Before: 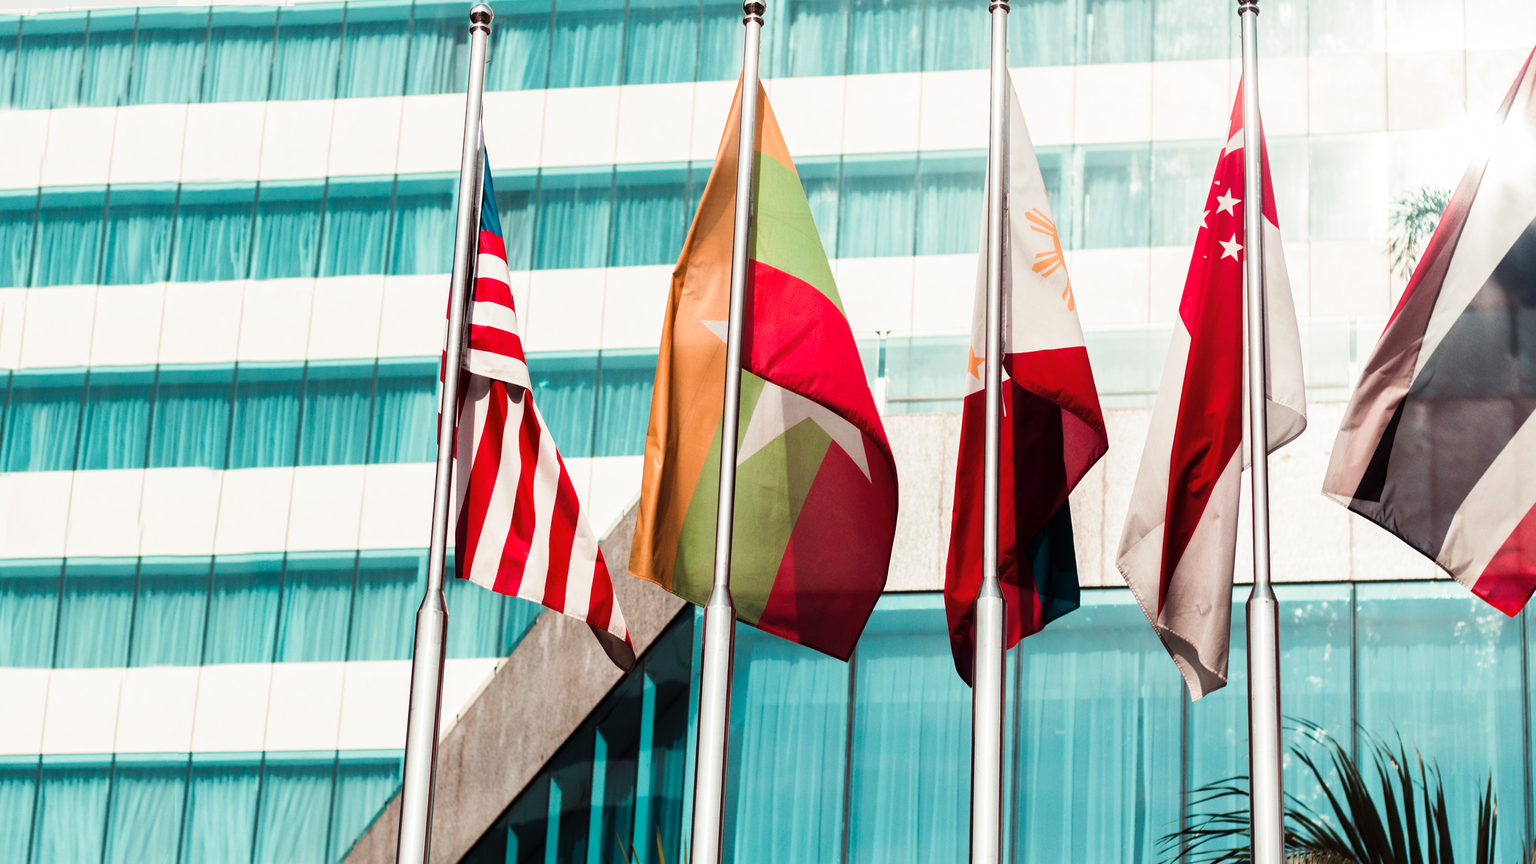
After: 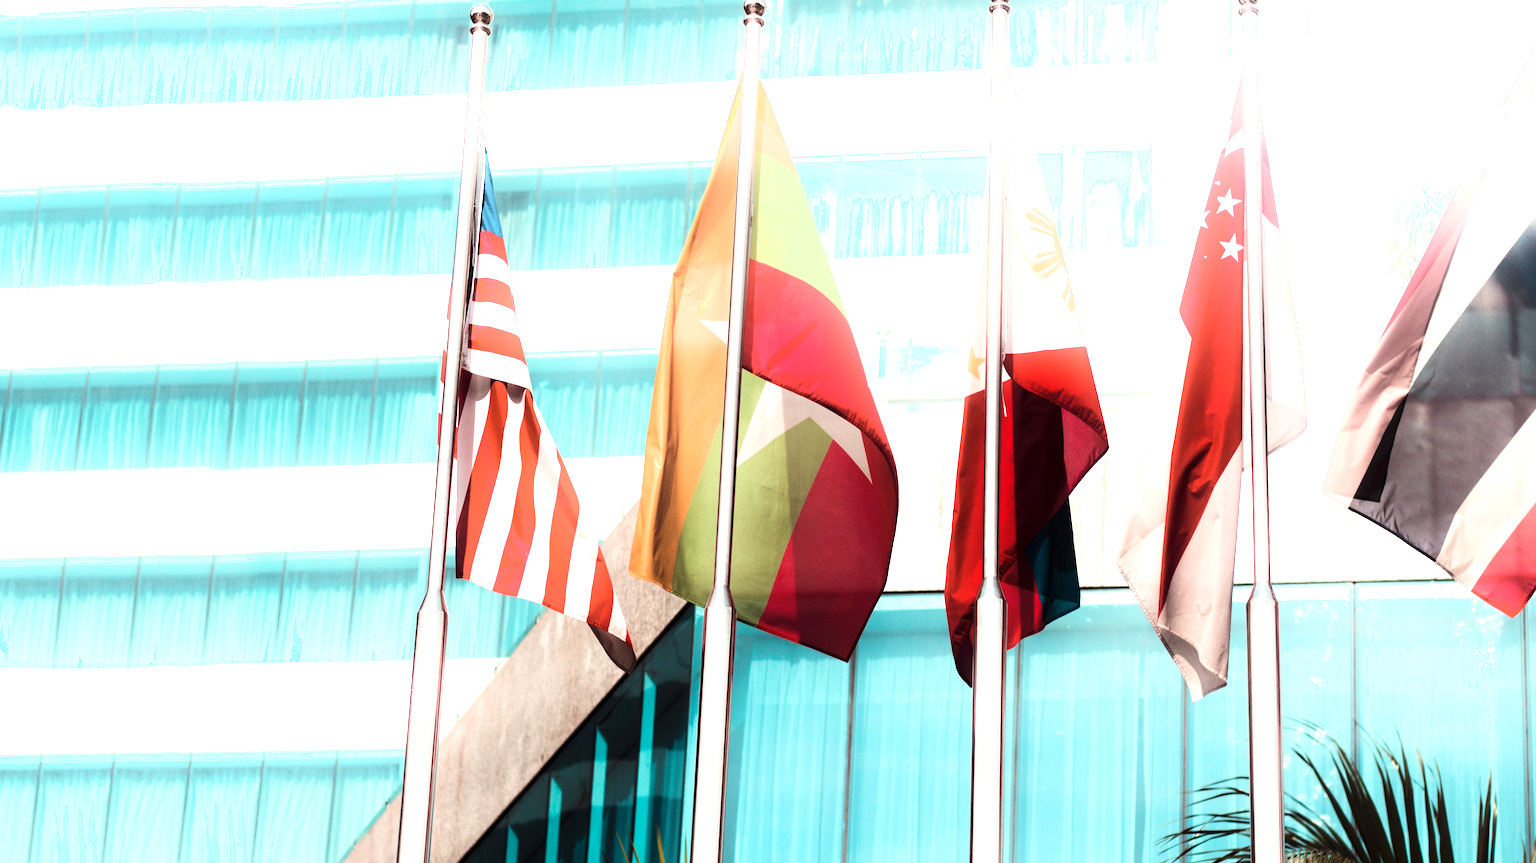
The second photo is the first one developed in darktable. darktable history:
exposure: exposure 0.657 EV, compensate highlight preservation false
shadows and highlights: shadows -40.15, highlights 62.88, soften with gaussian
